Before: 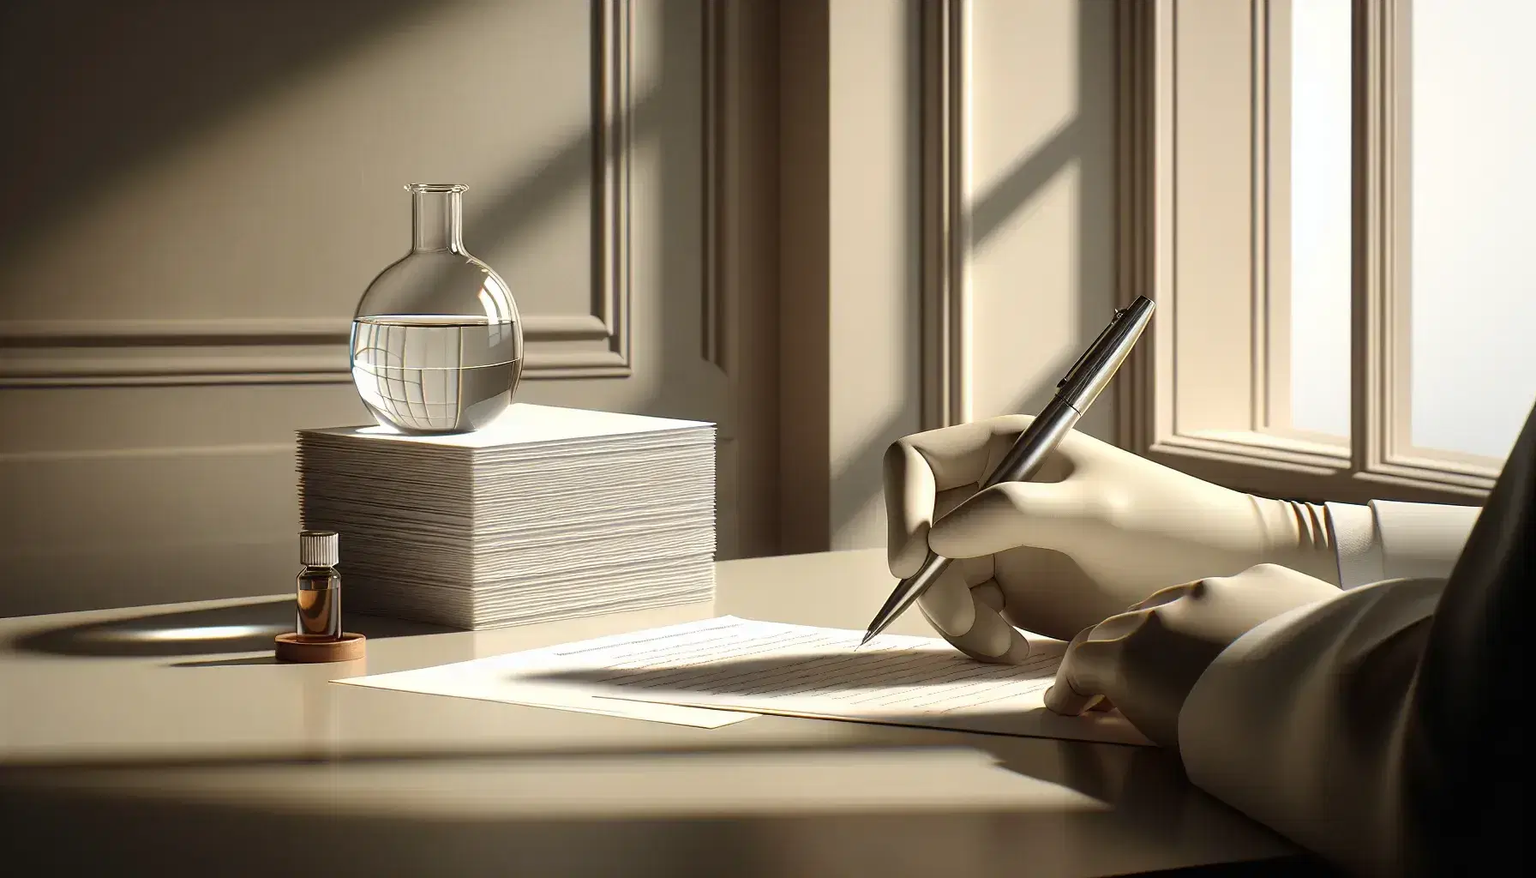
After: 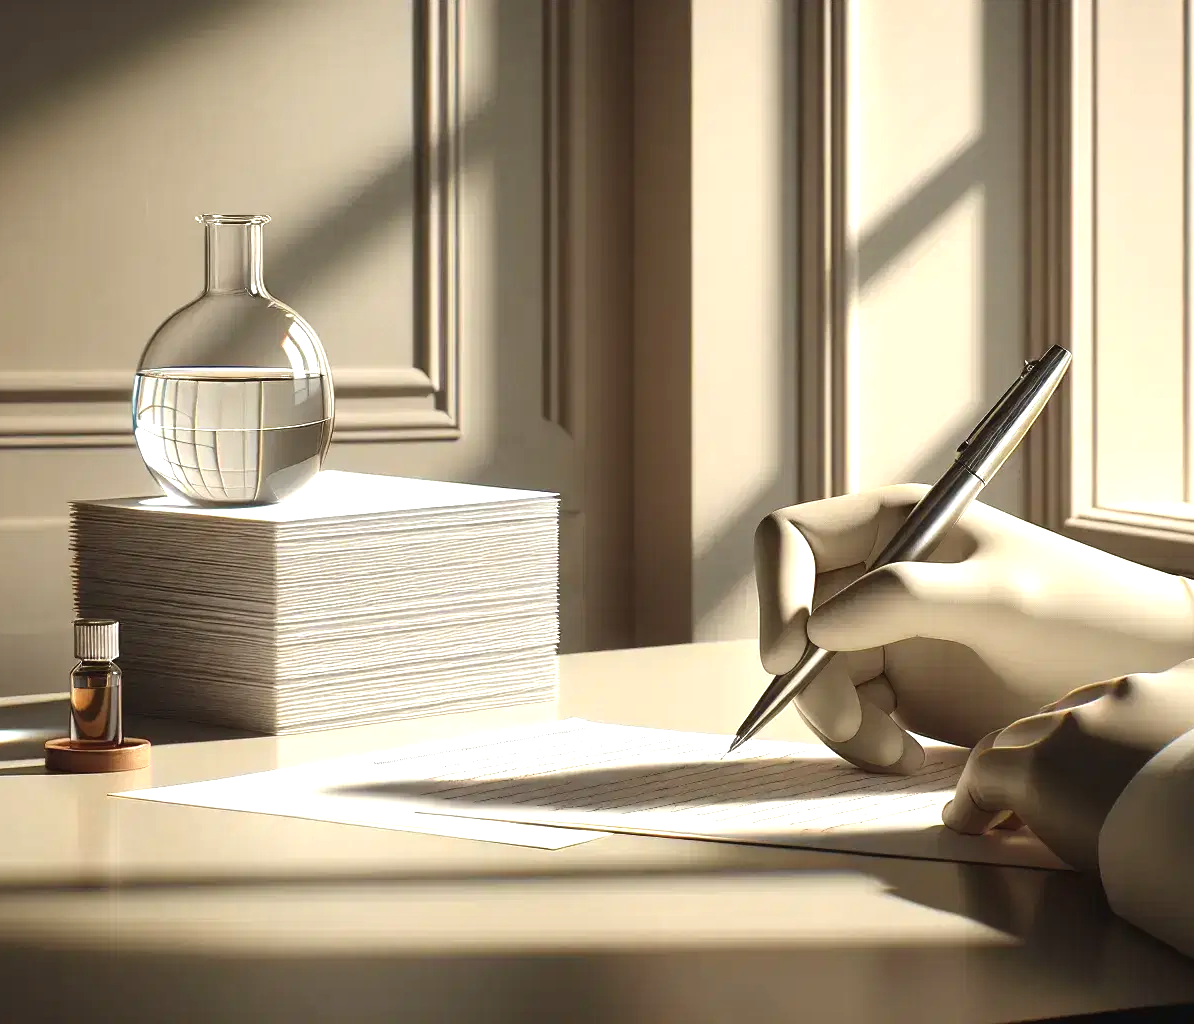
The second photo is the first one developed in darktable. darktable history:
exposure: black level correction -0.002, exposure 0.54 EV, compensate highlight preservation false
crop: left 15.419%, right 17.914%
tone equalizer: on, module defaults
